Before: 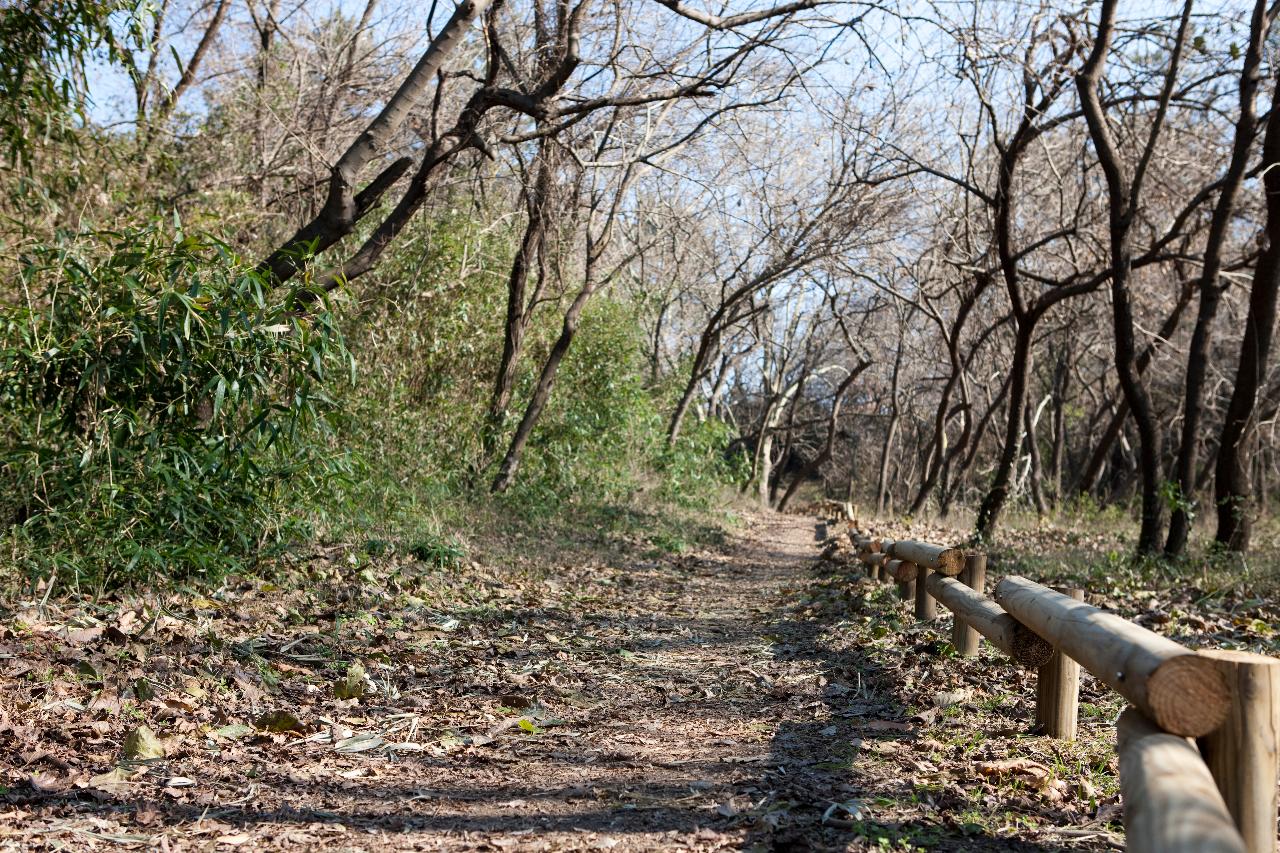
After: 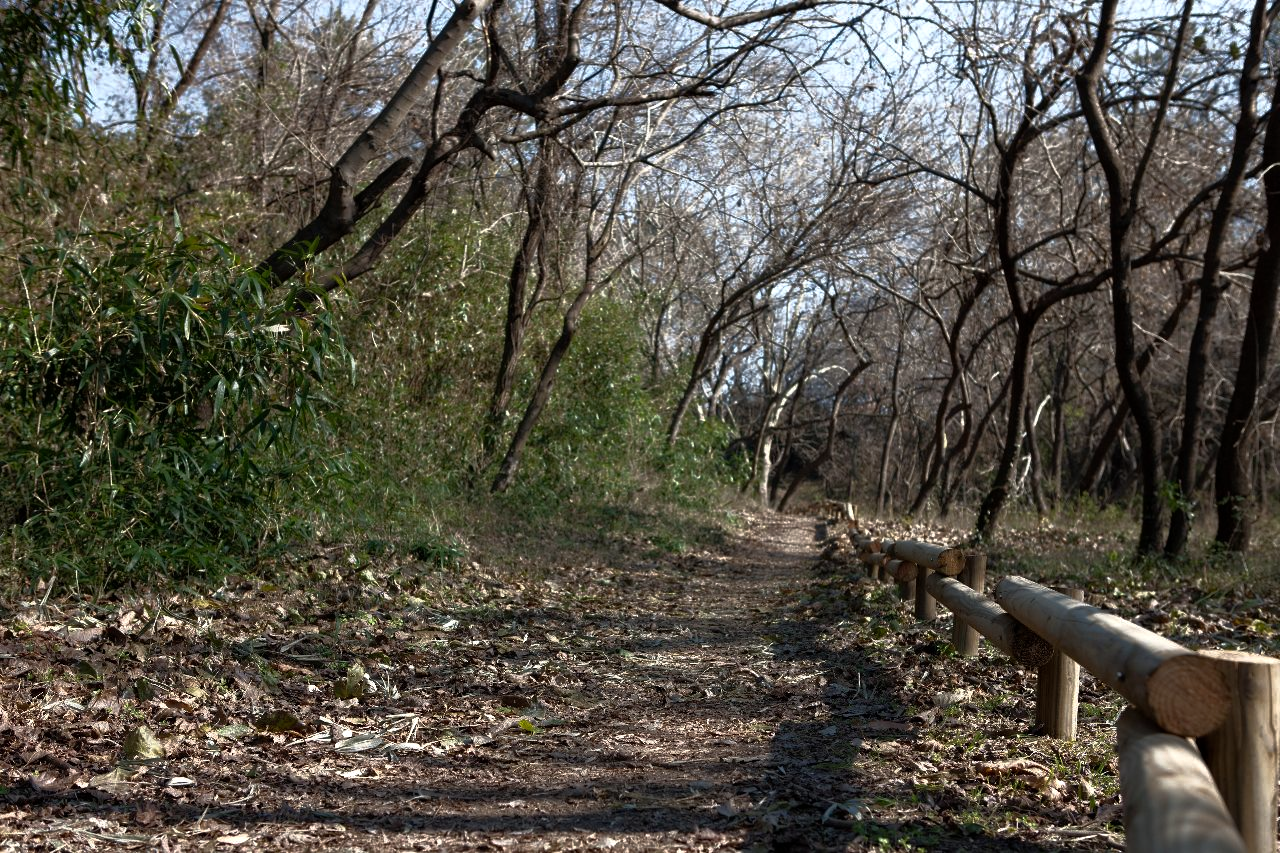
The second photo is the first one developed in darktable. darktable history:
levels: levels [0, 0.474, 0.947]
base curve: curves: ch0 [(0, 0) (0.564, 0.291) (0.802, 0.731) (1, 1)]
